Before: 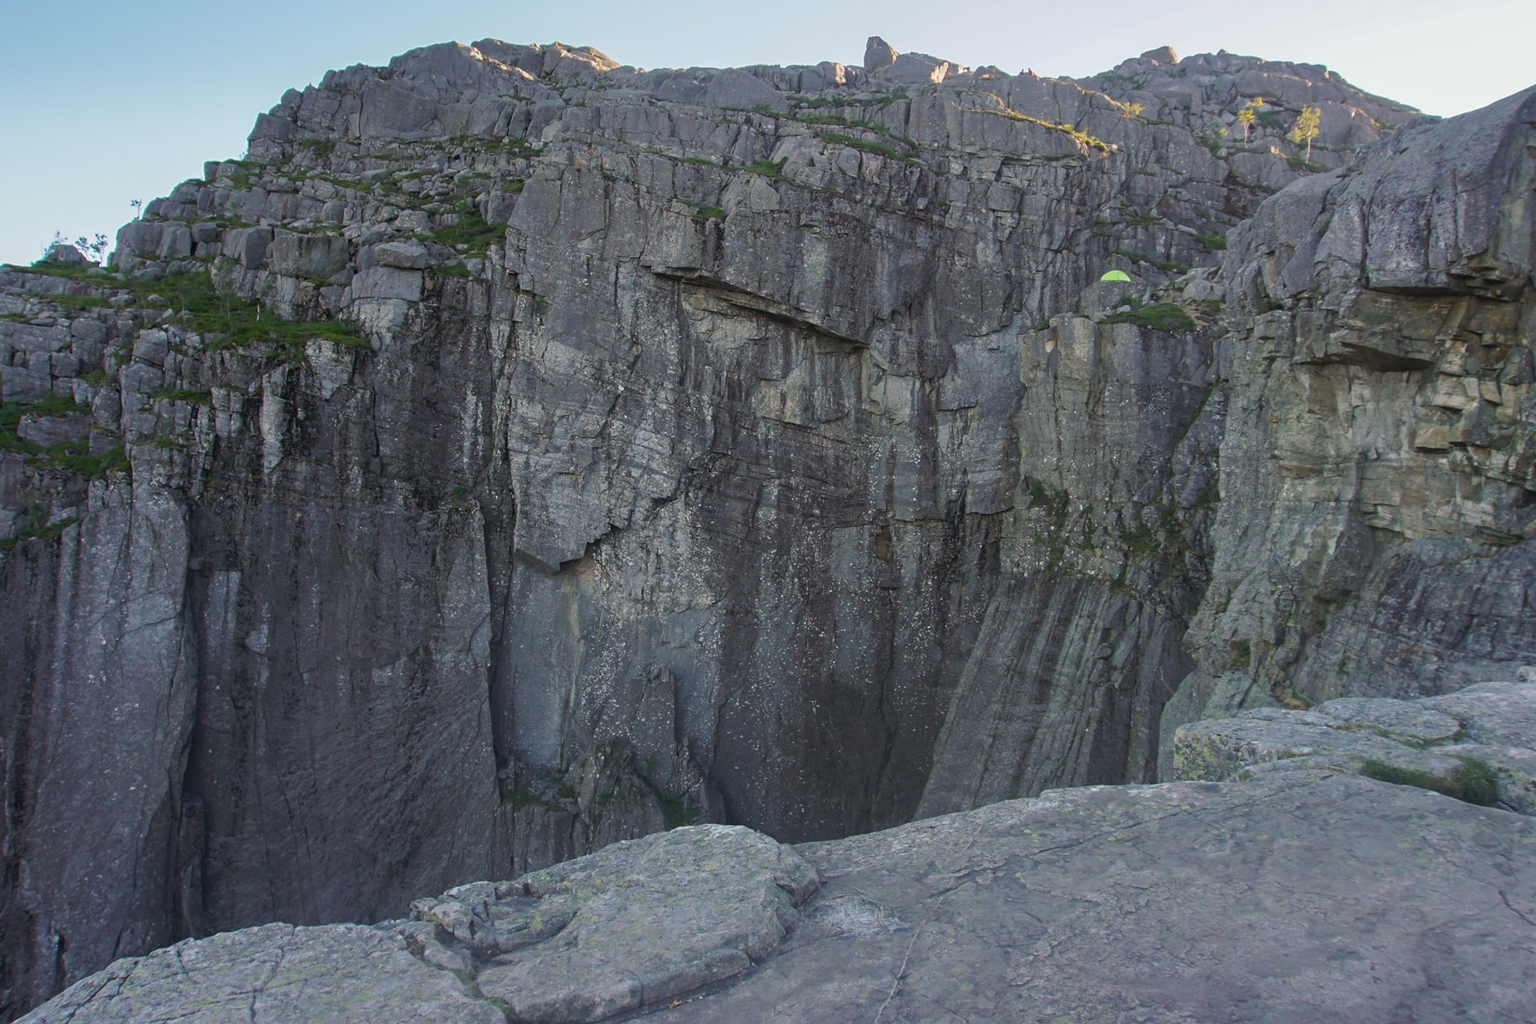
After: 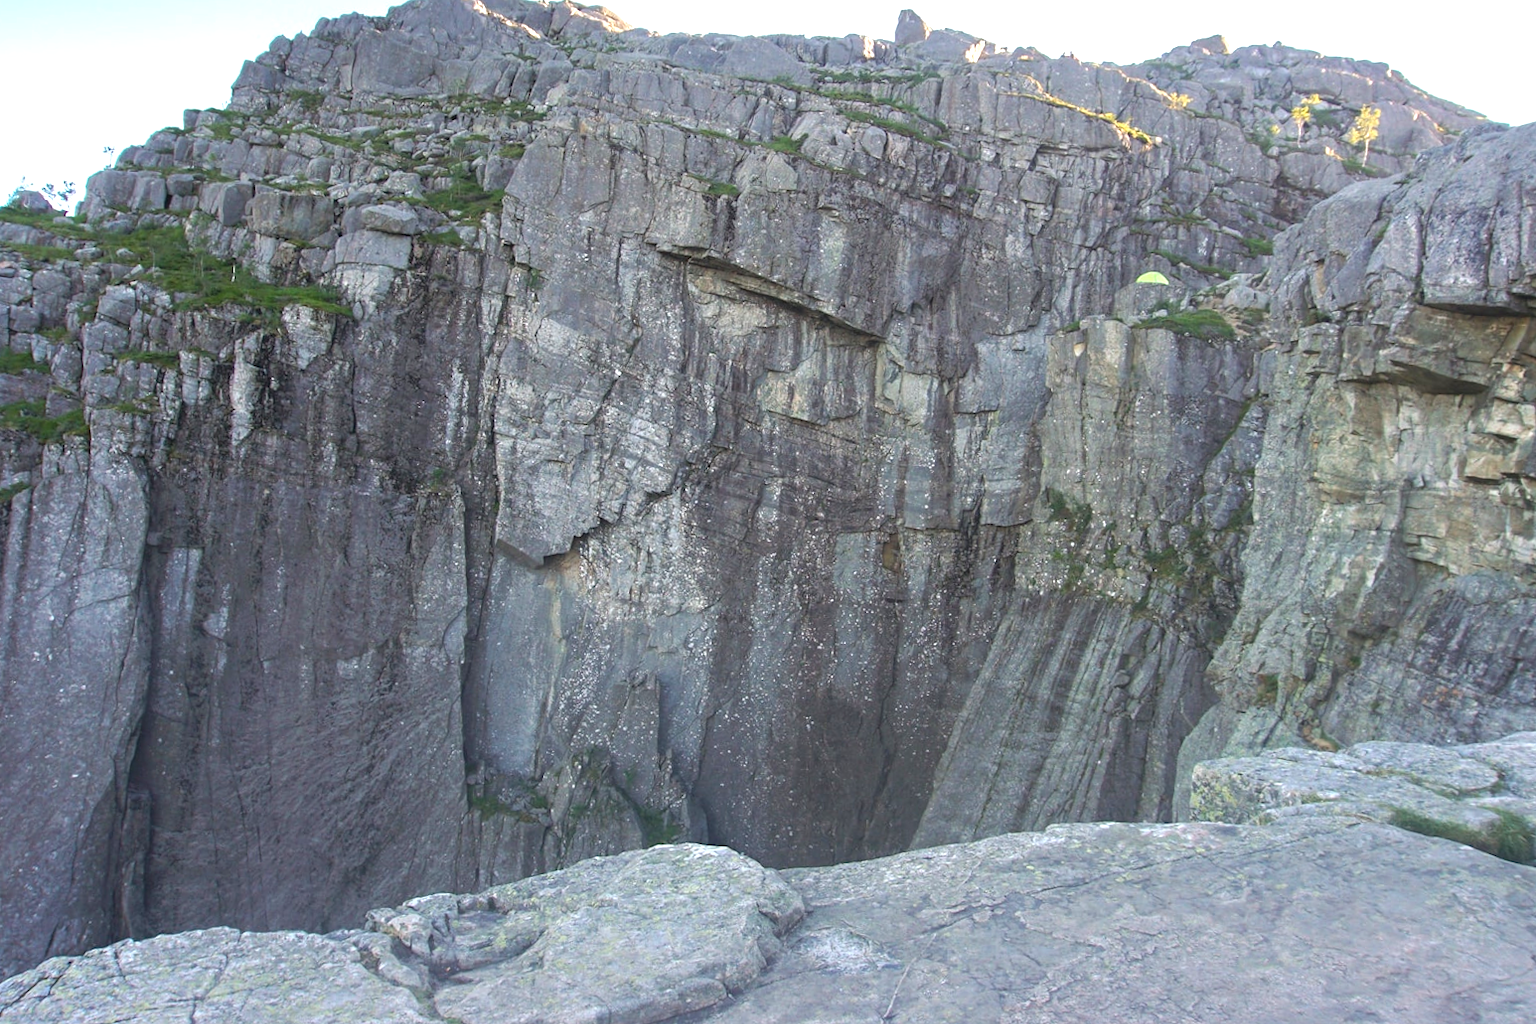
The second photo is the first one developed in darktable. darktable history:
crop and rotate: angle -2.74°
exposure: black level correction 0, exposure 1.096 EV, compensate exposure bias true, compensate highlight preservation false
tone equalizer: mask exposure compensation -0.492 EV
local contrast: mode bilateral grid, contrast 99, coarseness 100, detail 92%, midtone range 0.2
